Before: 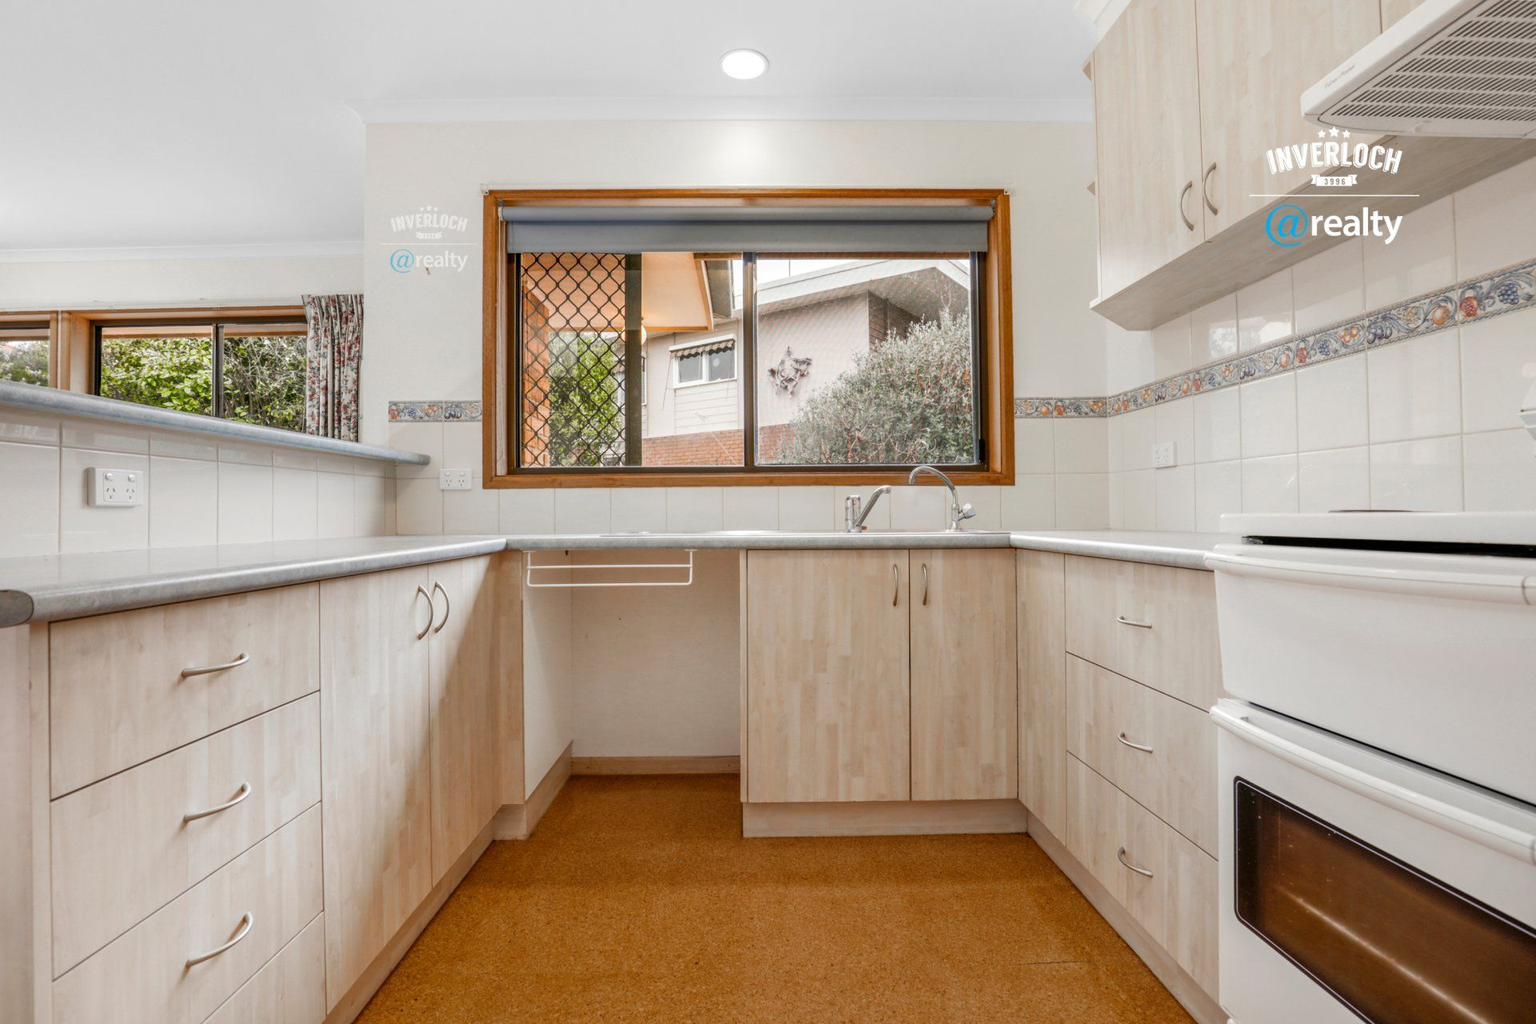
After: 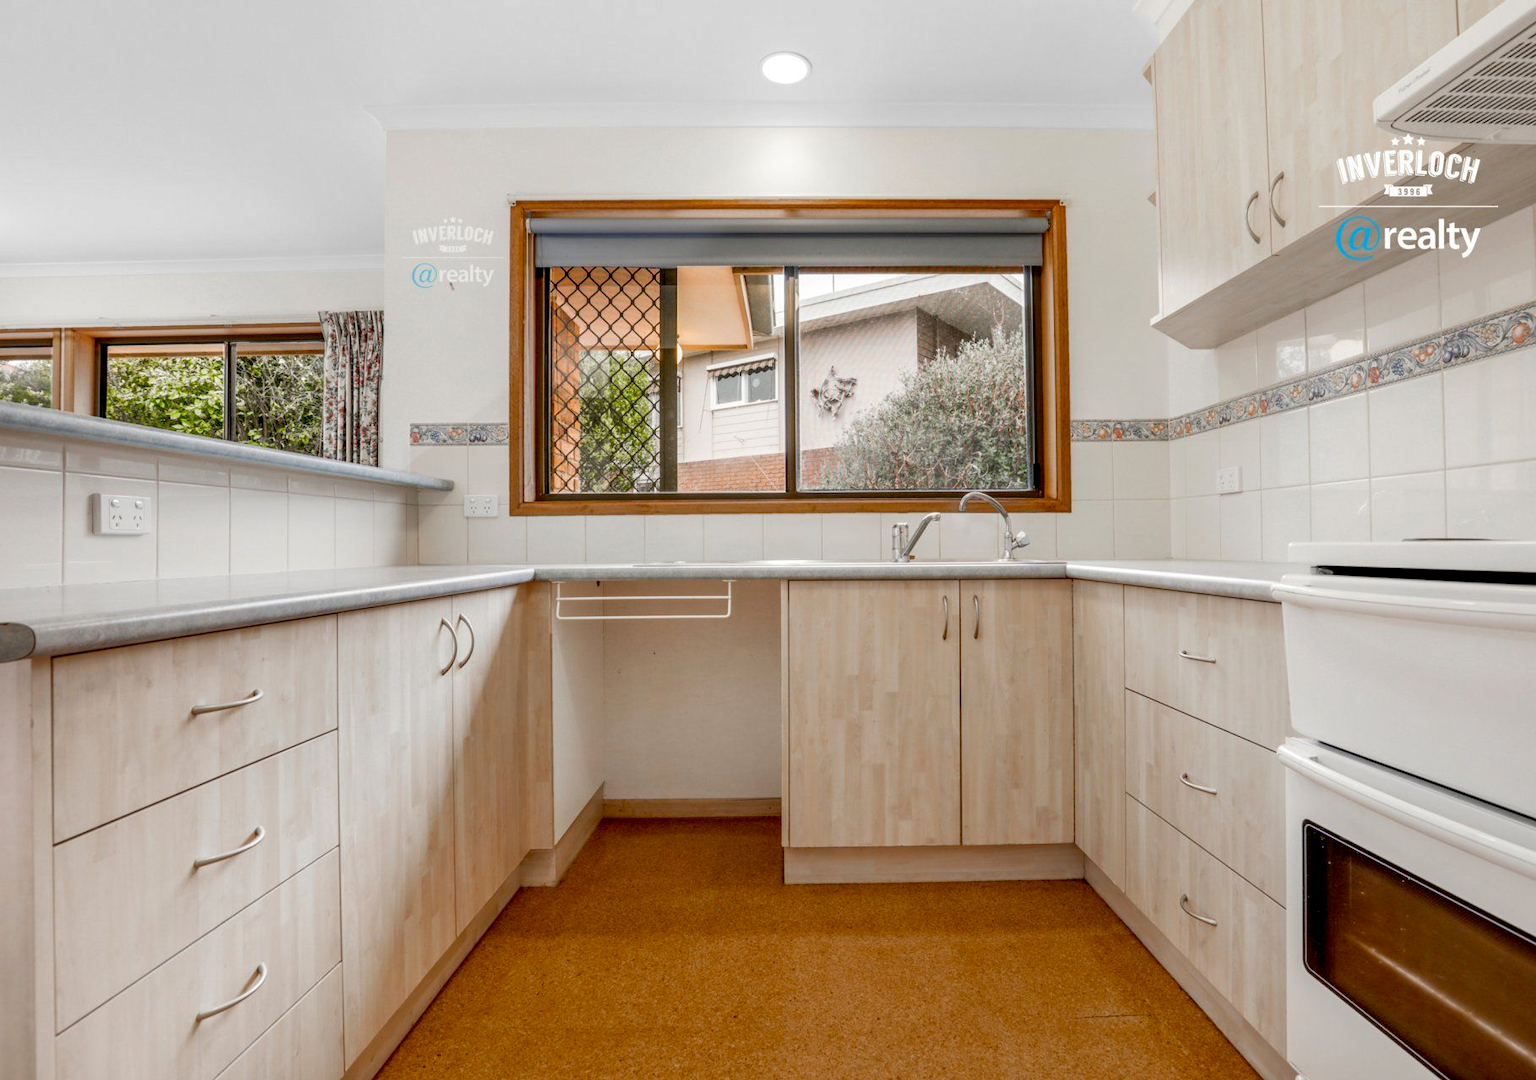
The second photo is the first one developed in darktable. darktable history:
exposure: black level correction 0.011, compensate highlight preservation false
crop and rotate: left 0%, right 5.226%
